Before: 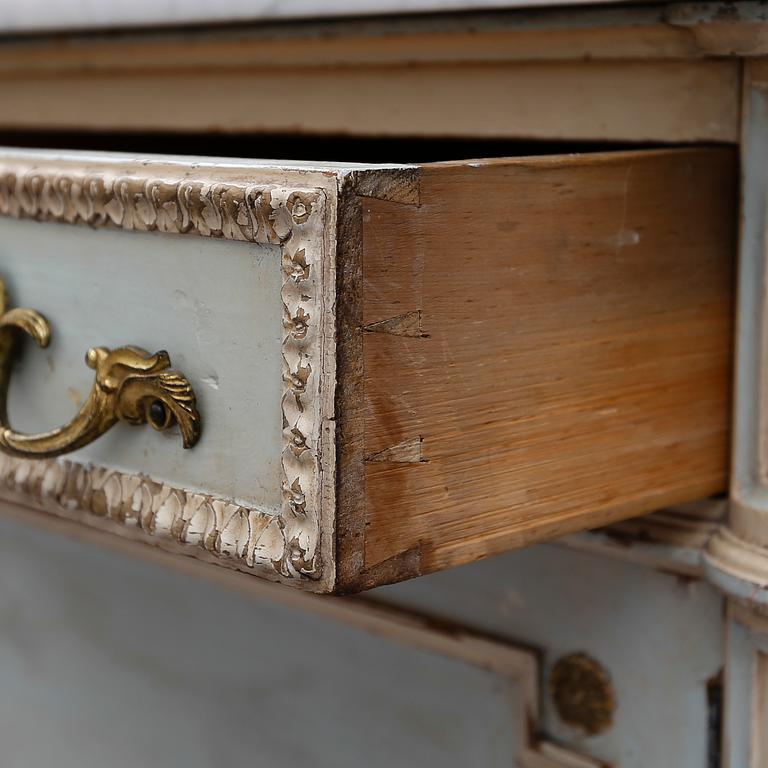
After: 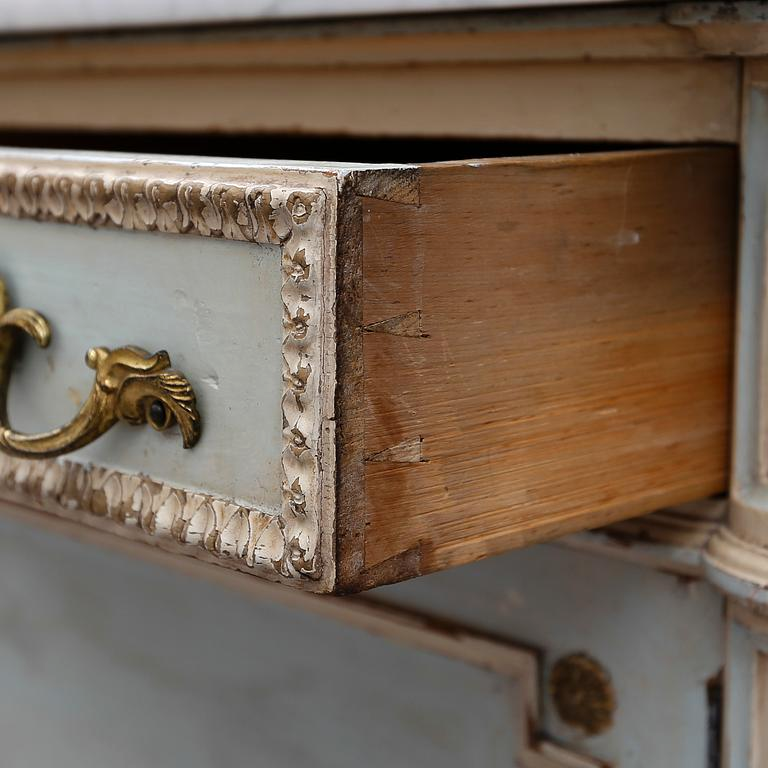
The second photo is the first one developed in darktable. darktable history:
exposure: exposure 0.086 EV, compensate highlight preservation false
